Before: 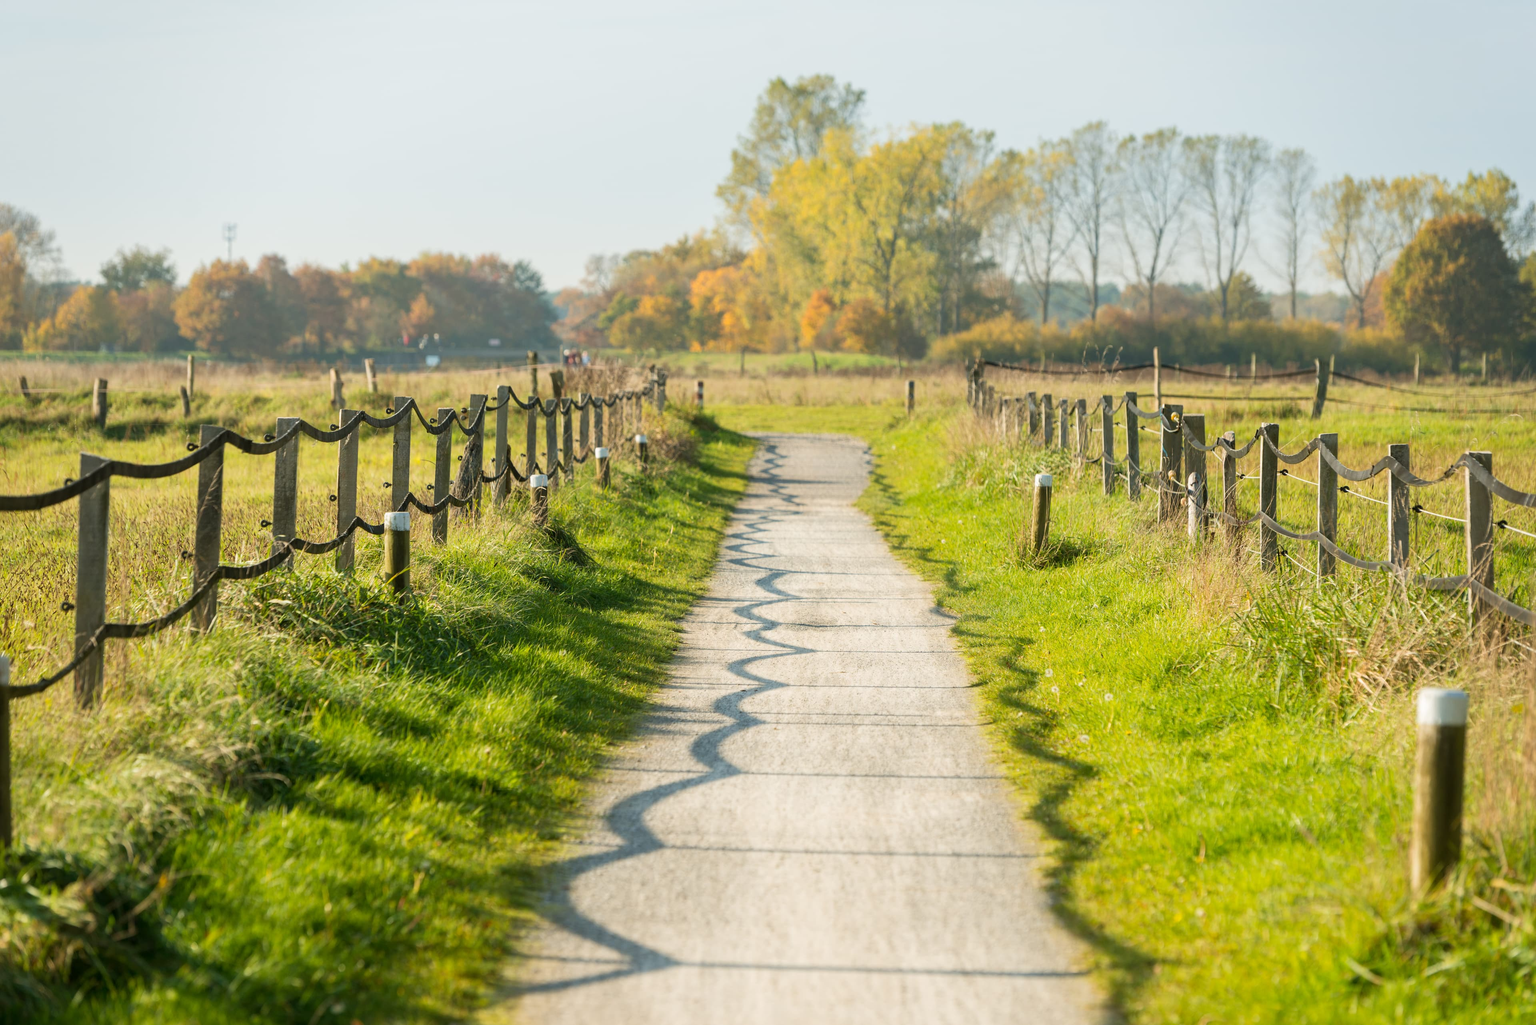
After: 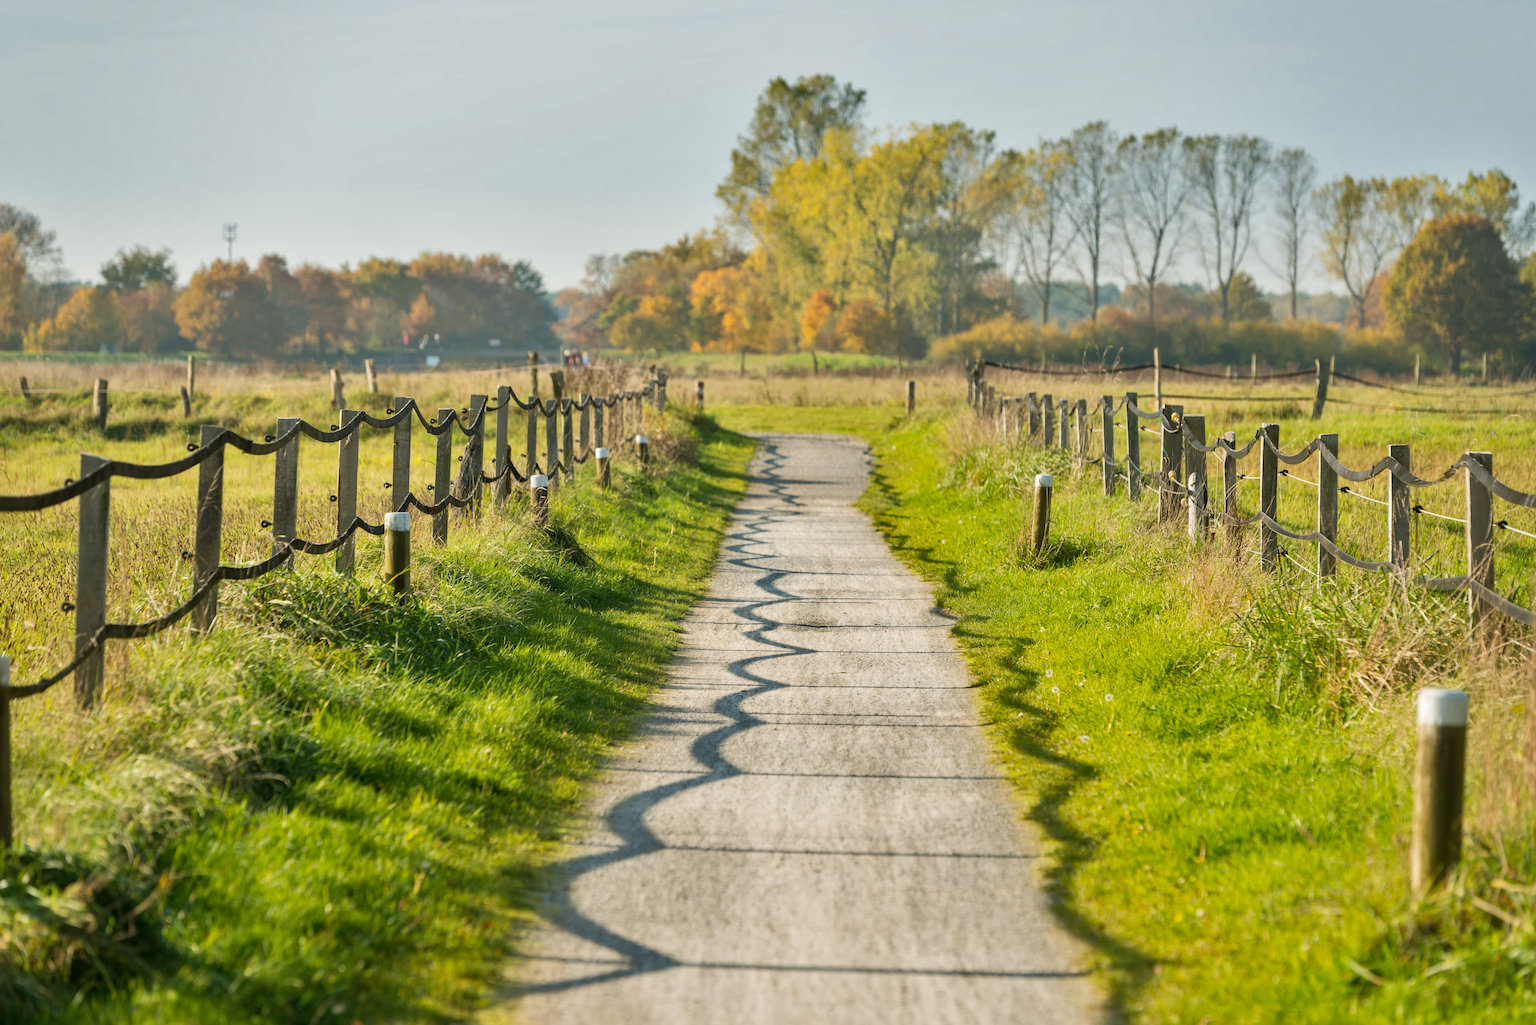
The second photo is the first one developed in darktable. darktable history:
exposure: compensate highlight preservation false
shadows and highlights: radius 107.28, shadows 23.57, highlights -58.72, low approximation 0.01, soften with gaussian
